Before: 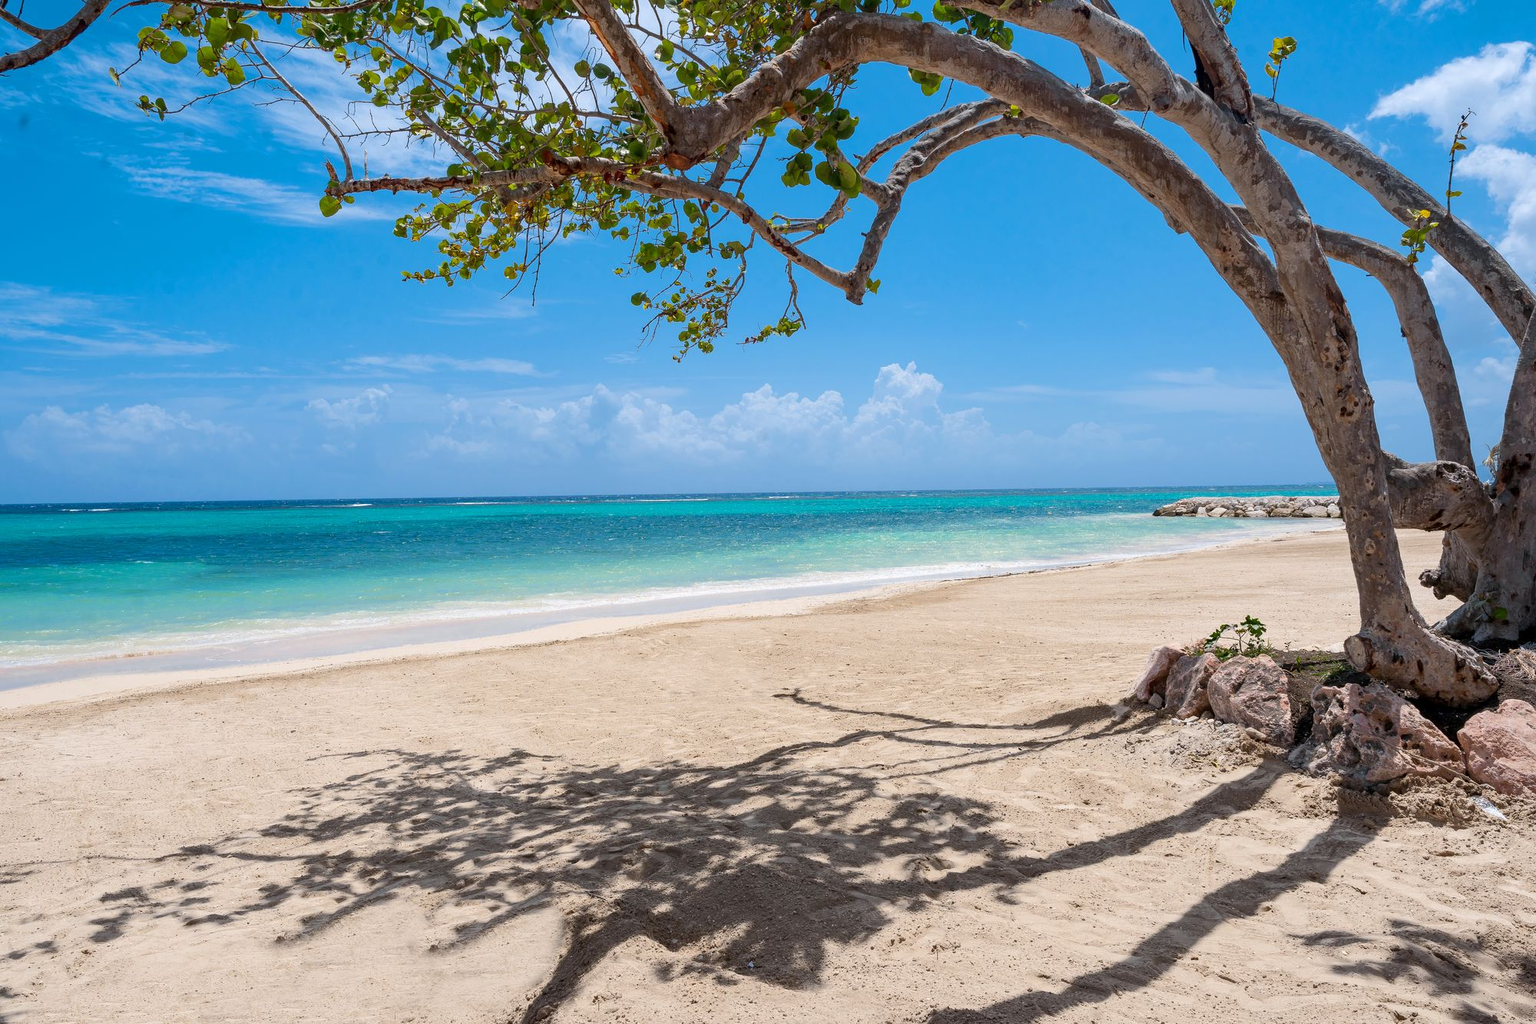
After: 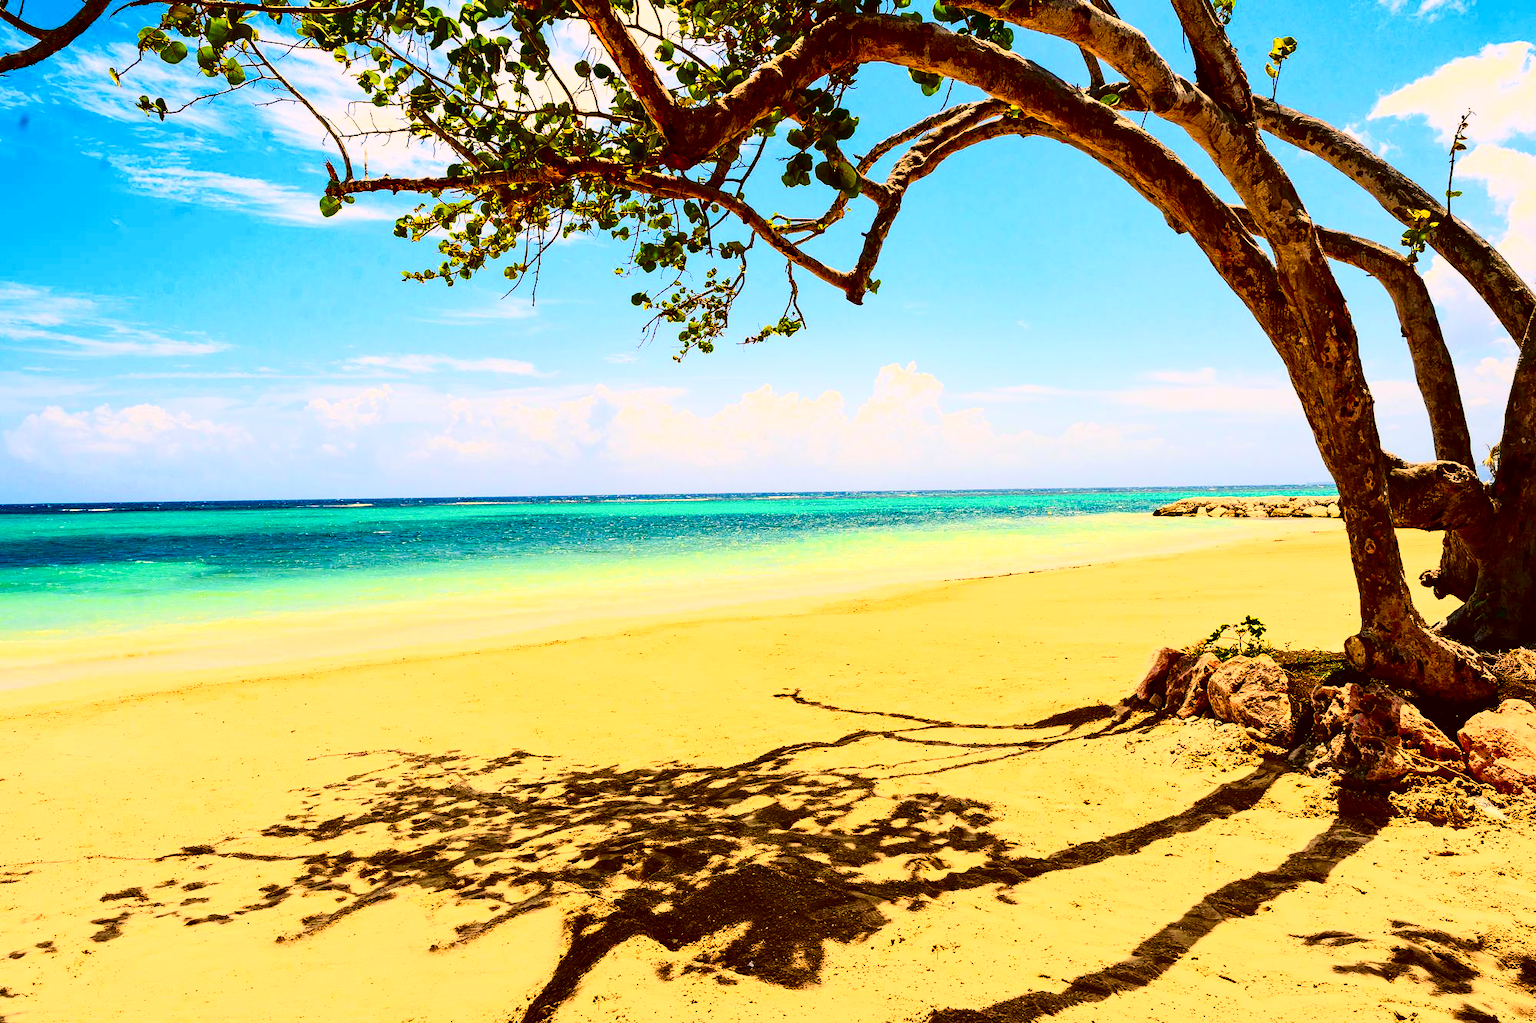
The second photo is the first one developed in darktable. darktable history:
tone equalizer: edges refinement/feathering 500, mask exposure compensation -1.57 EV, preserve details no
color balance rgb: highlights gain › chroma 0.123%, highlights gain › hue 330.04°, linear chroma grading › global chroma 15.548%, perceptual saturation grading › global saturation 20%, perceptual saturation grading › highlights -49.138%, perceptual saturation grading › shadows 24.088%, perceptual brilliance grading › highlights 8.181%, perceptual brilliance grading › mid-tones 3.325%, perceptual brilliance grading › shadows 1.338%, global vibrance 20%
color correction: highlights a* 10.6, highlights b* 30.32, shadows a* 2.59, shadows b* 17.61, saturation 1.73
tone curve: curves: ch0 [(0, 0) (0.003, 0.01) (0.011, 0.01) (0.025, 0.011) (0.044, 0.014) (0.069, 0.018) (0.1, 0.022) (0.136, 0.026) (0.177, 0.035) (0.224, 0.051) (0.277, 0.085) (0.335, 0.158) (0.399, 0.299) (0.468, 0.457) (0.543, 0.634) (0.623, 0.801) (0.709, 0.904) (0.801, 0.963) (0.898, 0.986) (1, 1)], color space Lab, independent channels, preserve colors none
levels: levels [0.016, 0.5, 0.996]
